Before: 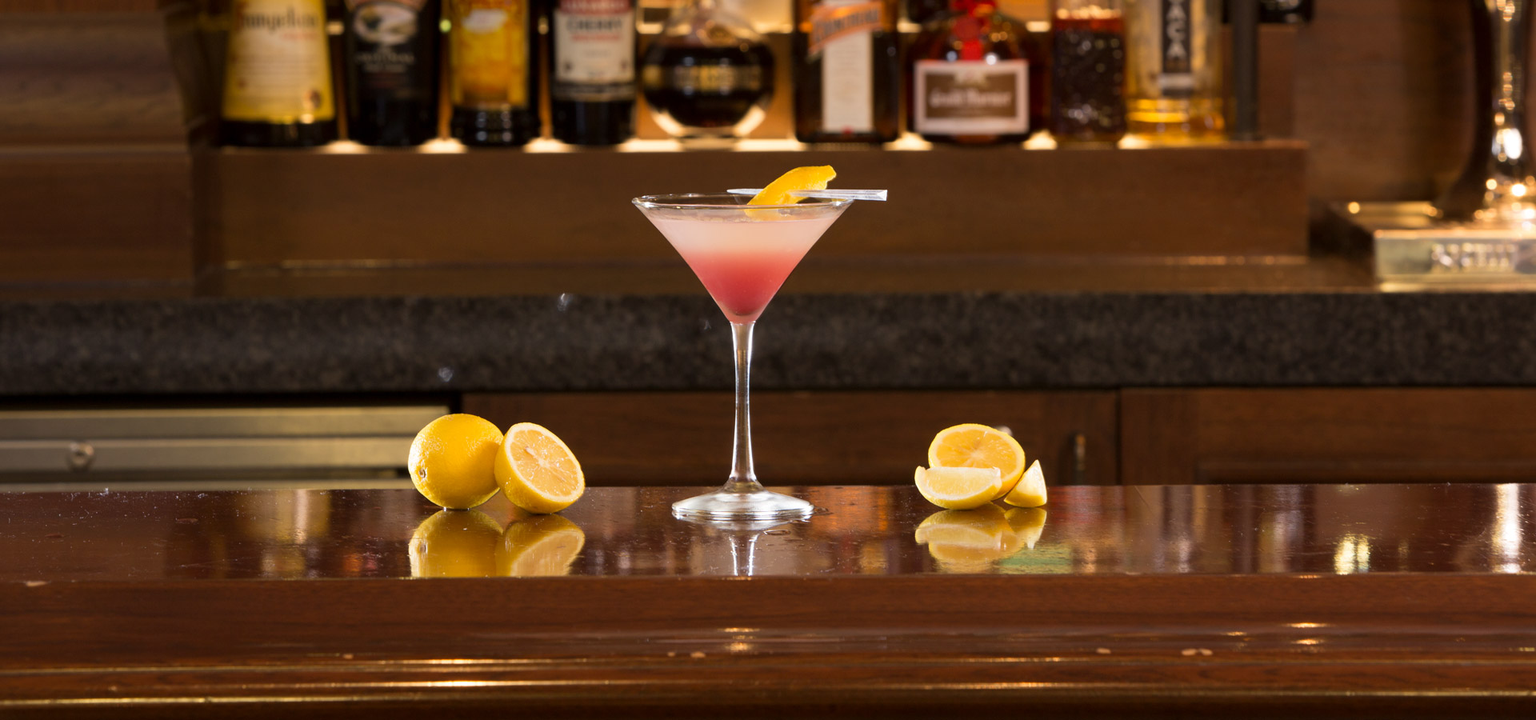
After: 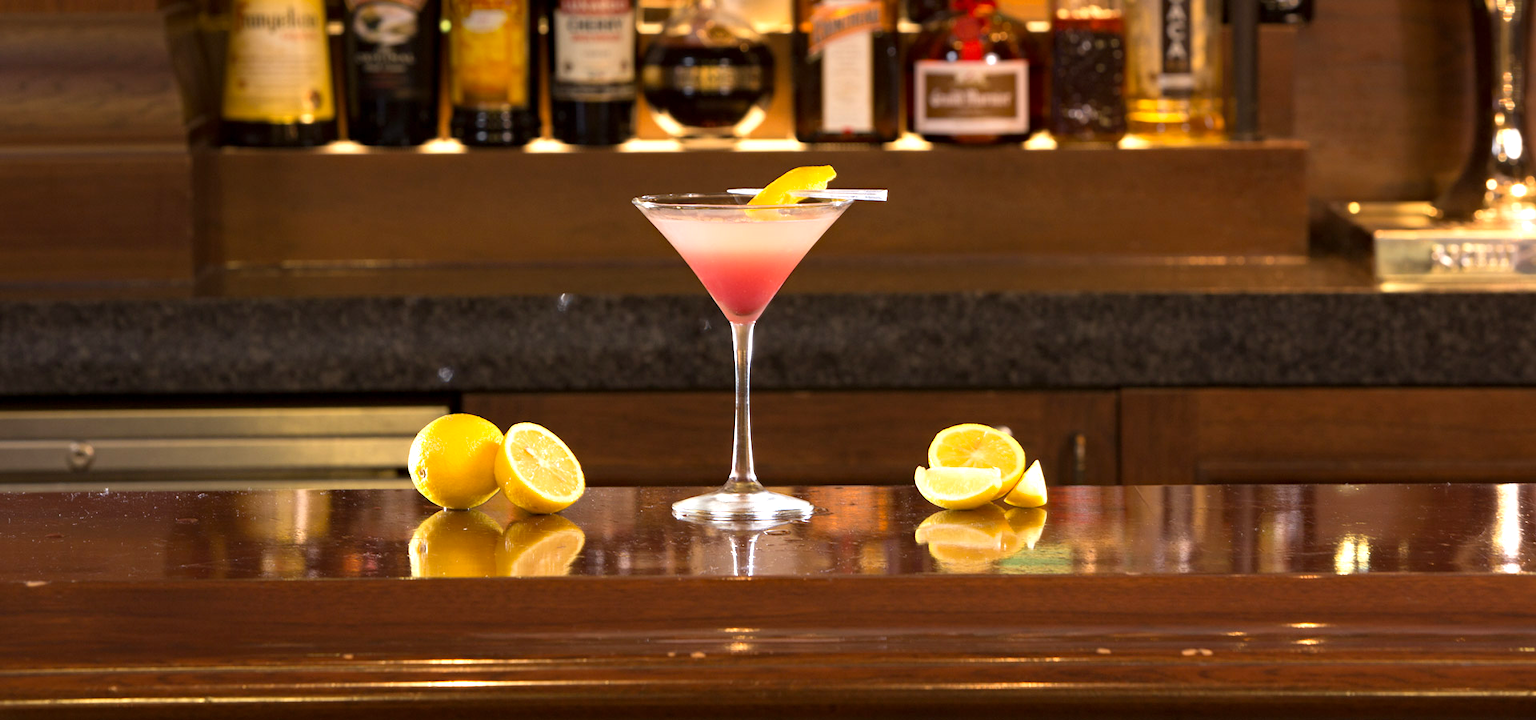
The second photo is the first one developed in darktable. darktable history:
haze removal: adaptive false
tone equalizer: on, module defaults
exposure: exposure 0.574 EV, compensate highlight preservation false
